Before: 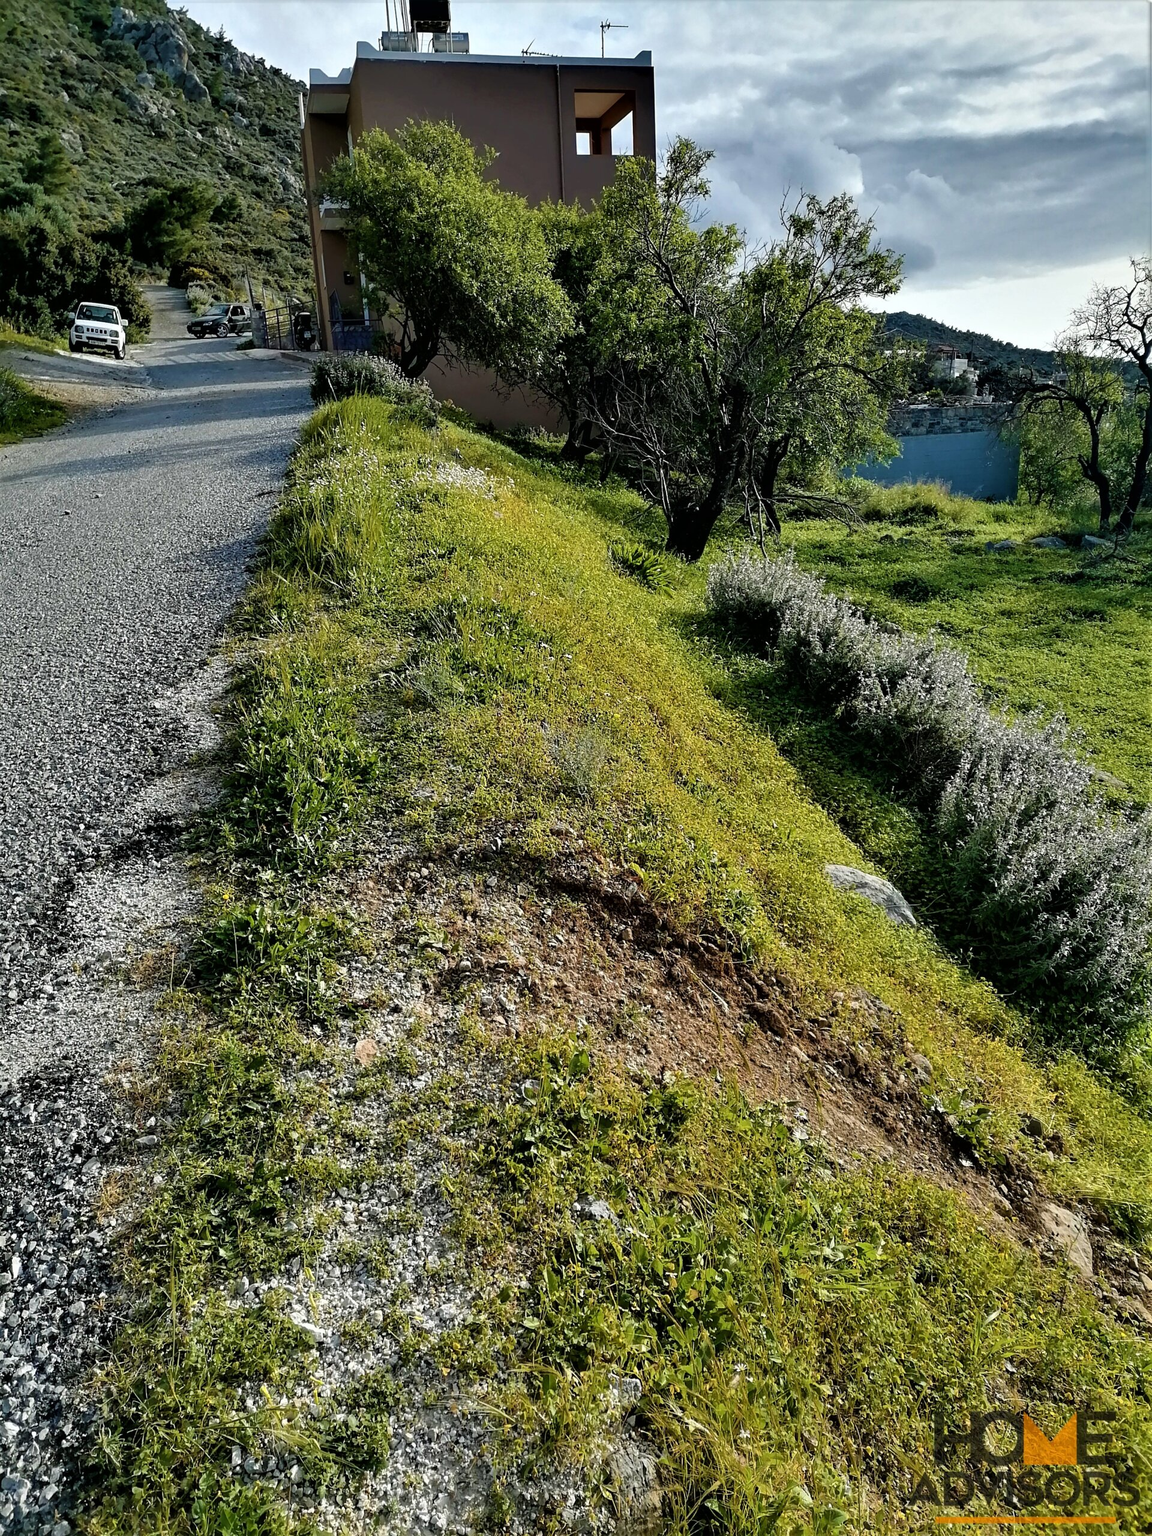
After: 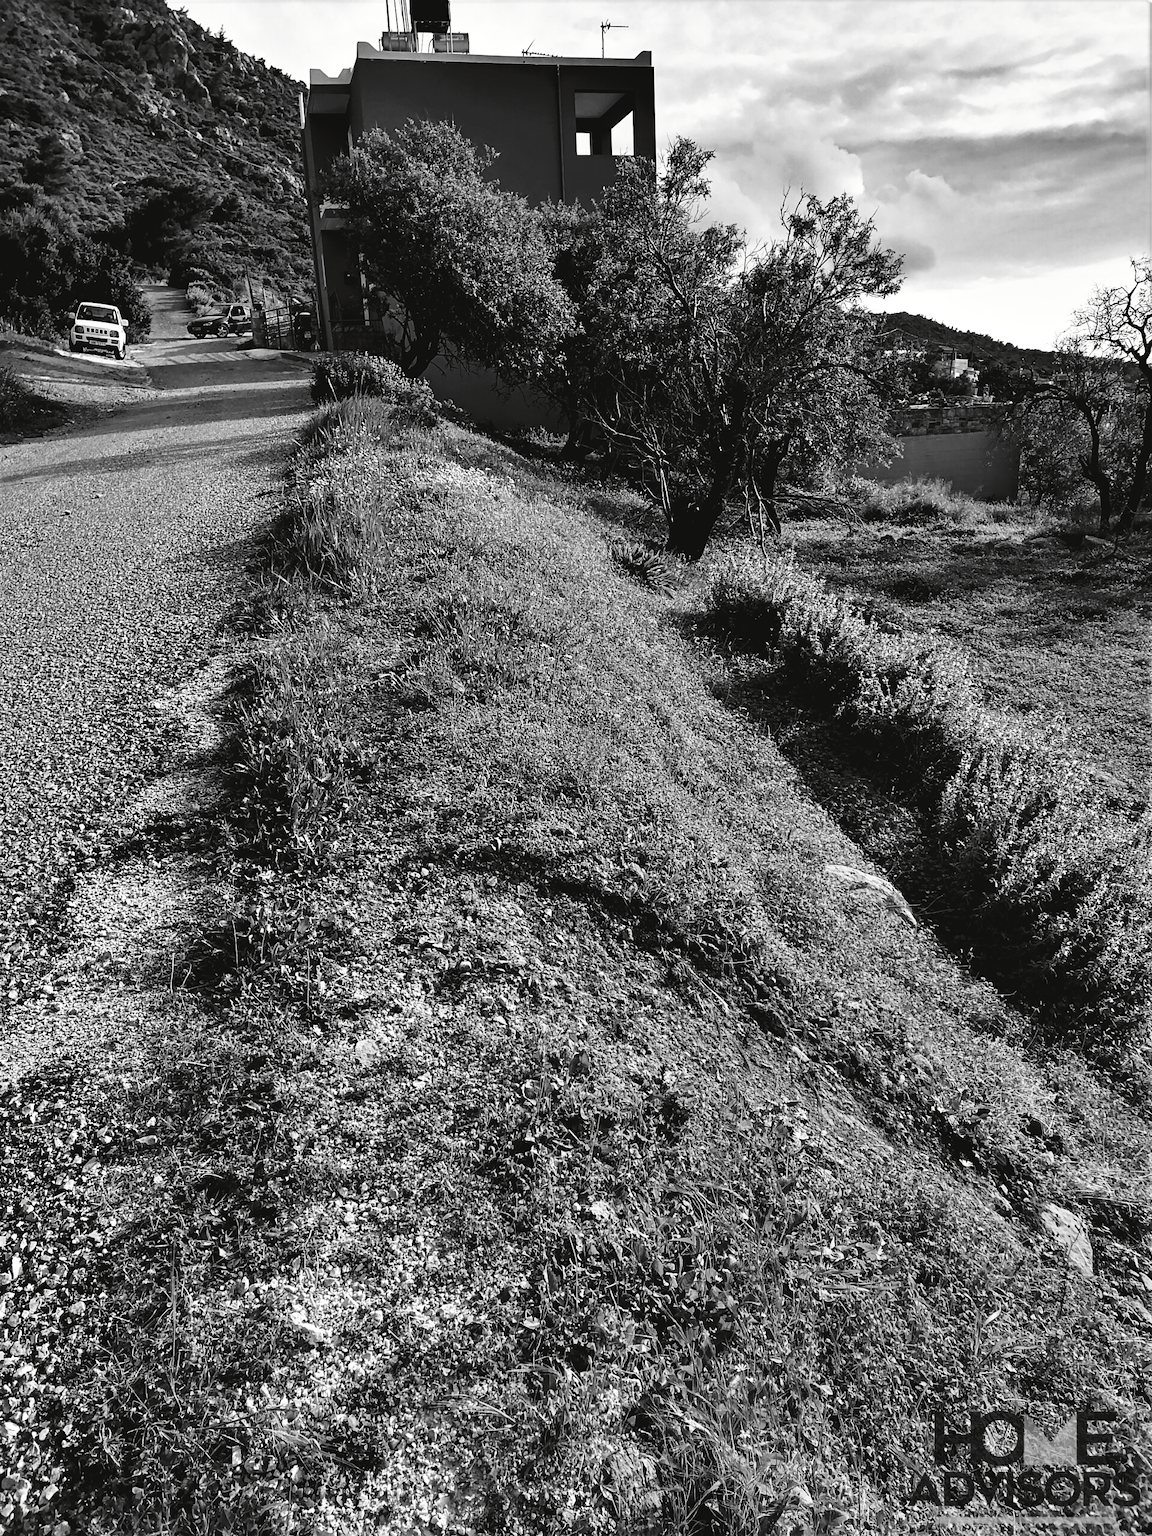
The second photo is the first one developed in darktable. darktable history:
tone curve: curves: ch0 [(0, 0) (0.003, 0.047) (0.011, 0.047) (0.025, 0.049) (0.044, 0.051) (0.069, 0.055) (0.1, 0.066) (0.136, 0.089) (0.177, 0.12) (0.224, 0.155) (0.277, 0.205) (0.335, 0.281) (0.399, 0.37) (0.468, 0.47) (0.543, 0.574) (0.623, 0.687) (0.709, 0.801) (0.801, 0.89) (0.898, 0.963) (1, 1)], preserve colors none
color look up table: target L [88.82, 98.62, 88.82, 100, 88.12, 62.72, 63.98, 60.43, 52.8, 66.24, 33.74, 200.46, 87.05, 76.61, 75.52, 64.48, 63.98, 63.98, 53.68, 48.84, 54.76, 47.77, 36.15, 21.7, 22.62, 100, 88.82, 81.69, 81.33, 65.74, 82.41, 80.24, 58.38, 61.96, 79.88, 56.83, 26.65, 35.16, 17.53, 5.464, 89.53, 84.91, 82.41, 67.24, 59.66, 48.84, 40.73, 27.53, 23.52], target a [-0.001, -0.655, -0.001, -0.097, -0.002, 0.001 ×6, 0, 0, 0.001, 0, 0.001 ×5, 0, 0.001, 0, 0, 0, -0.097, -0.001, -0.001, 0, 0.001, -0.002, -0.001, 0.001, 0.001, 0, 0.001, 0, 0.001, 0, -0.3, -0.003, 0, -0.002, 0.001 ×4, 0, 0], target b [0.002, 8.42, 0.002, 1.213, 0.025, -0.005 ×6, 0, 0.002, -0.005, 0.002, -0.005, -0.005, -0.005, -0.003, -0.007, 0, -0.005, -0.001, -0.002, 0.004, 1.213, 0.002, 0.003, 0.002, -0.005, 0.024, 0.003, -0.005, -0.005, 0.002, -0.005, -0.002, -0.005, -0.002, 3.697, 0.025, 0.002, 0.024, -0.005, -0.005, -0.007, -0.005, -0.002, -0.002], num patches 49
